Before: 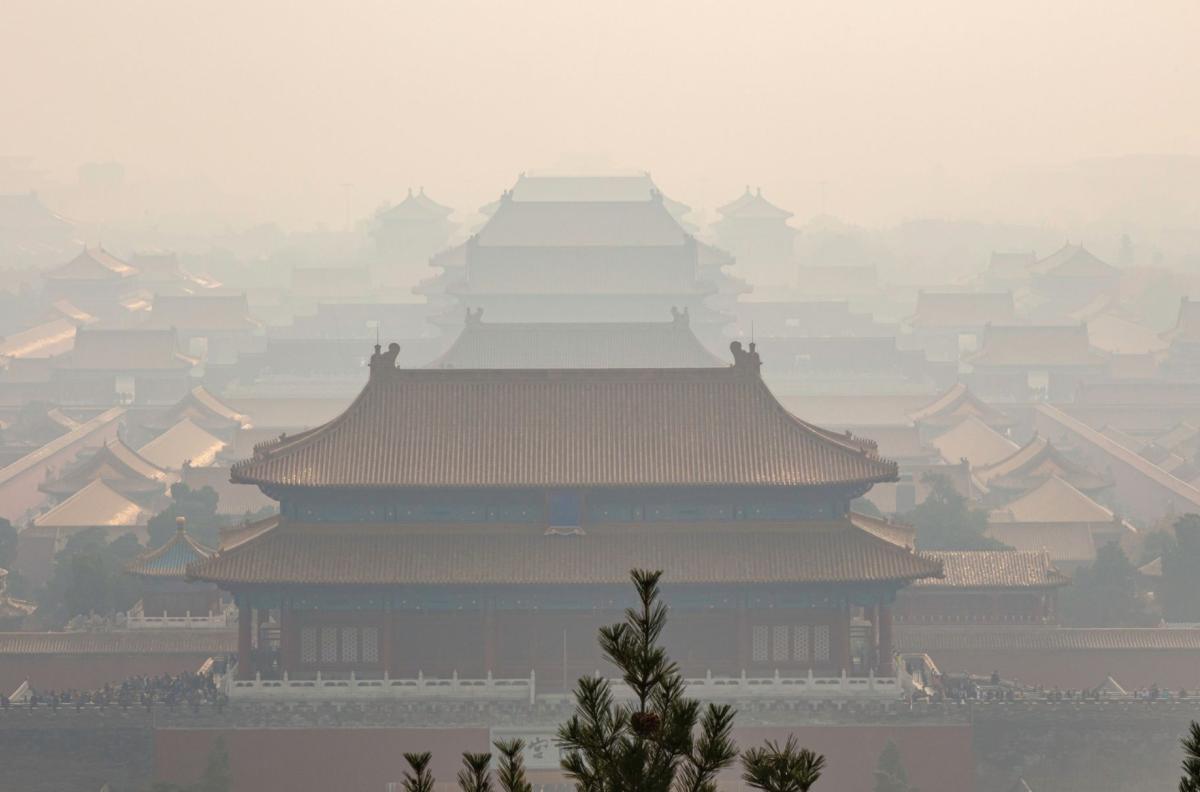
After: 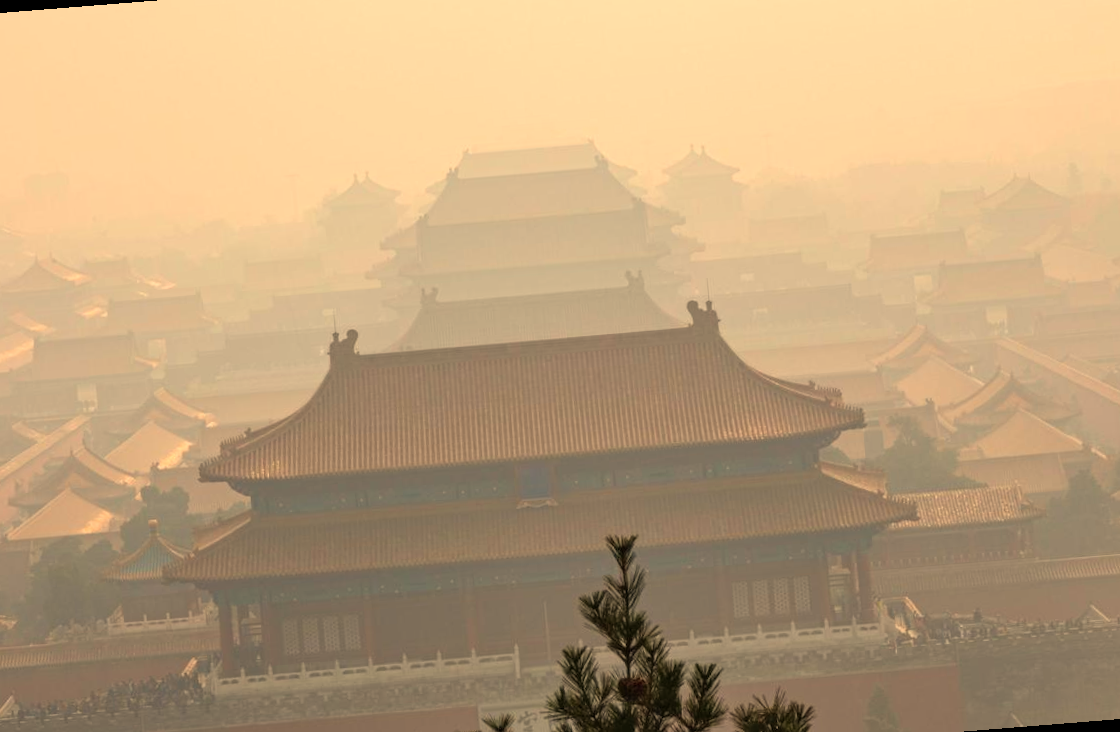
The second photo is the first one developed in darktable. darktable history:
vibrance: on, module defaults
rotate and perspective: rotation -4.57°, crop left 0.054, crop right 0.944, crop top 0.087, crop bottom 0.914
white balance: red 1.138, green 0.996, blue 0.812
